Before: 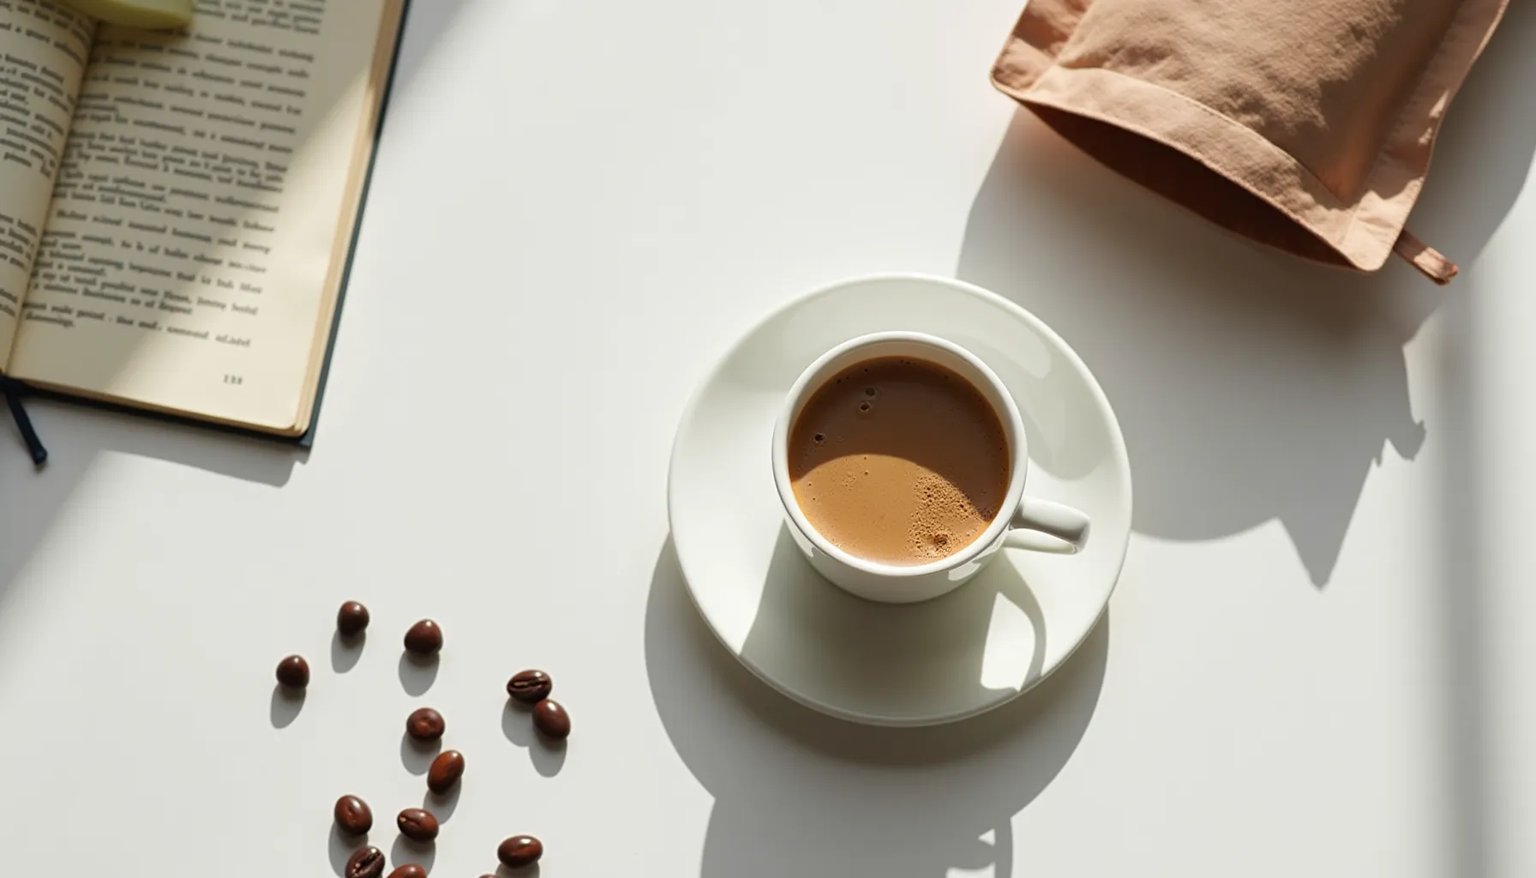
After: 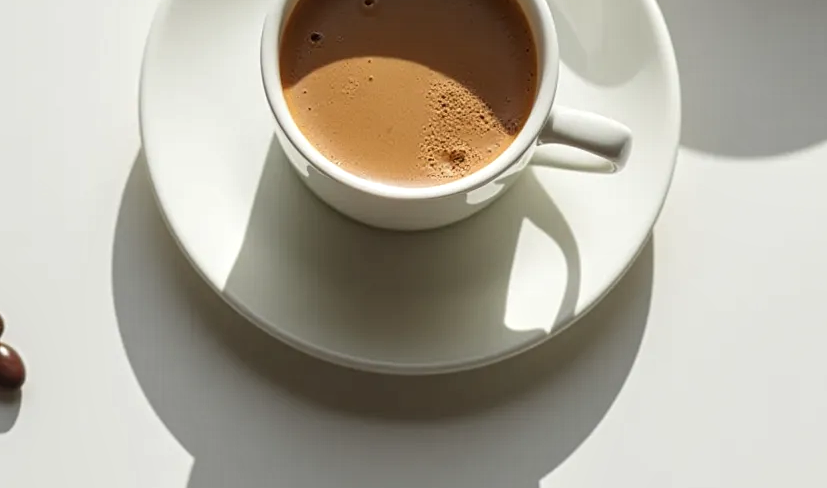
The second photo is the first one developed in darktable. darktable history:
local contrast: on, module defaults
crop: left 35.751%, top 46.223%, right 18.084%, bottom 6.051%
